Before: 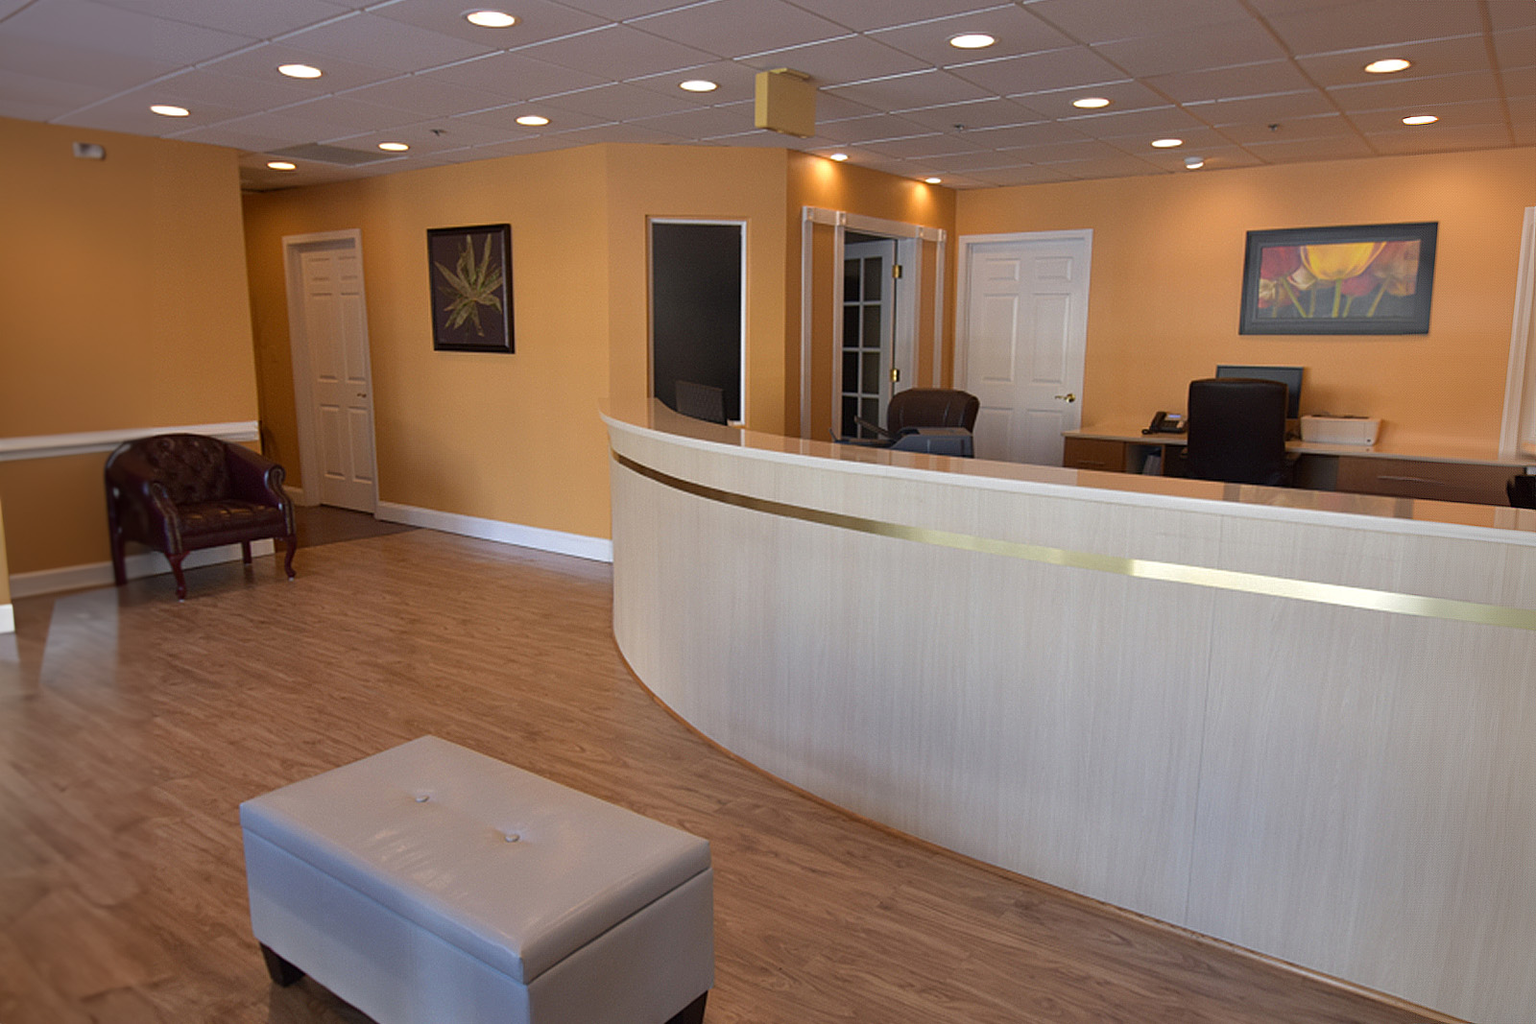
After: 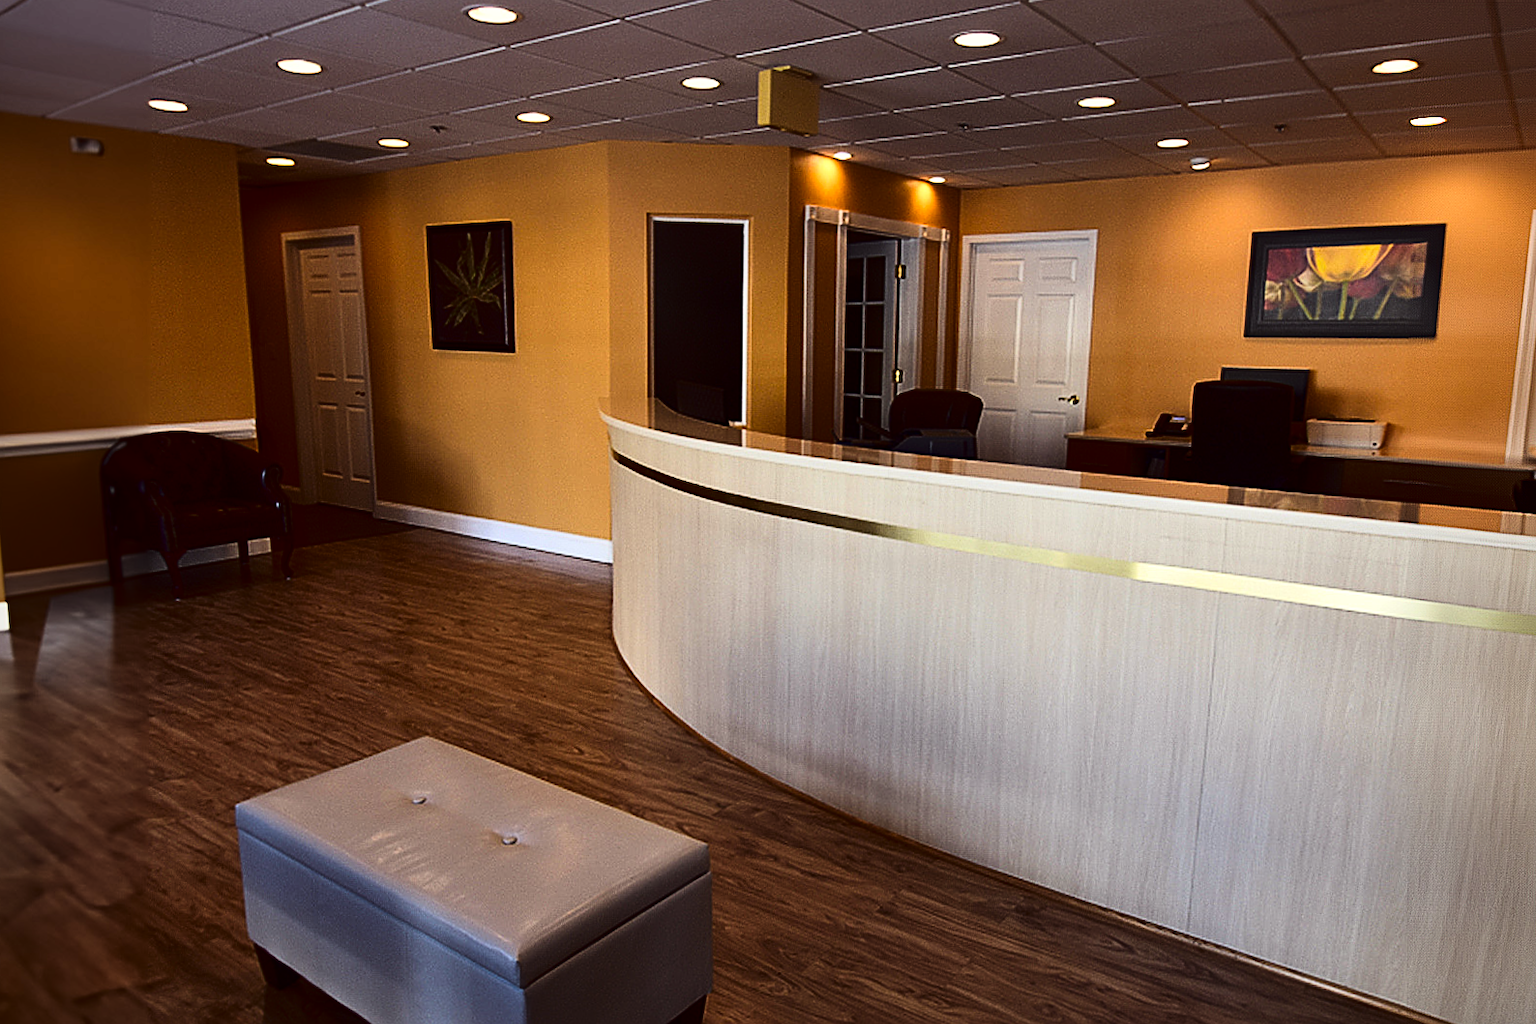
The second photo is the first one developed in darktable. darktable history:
crop and rotate: angle -0.281°
sharpen: on, module defaults
tone curve: curves: ch0 [(0, 0) (0.195, 0.109) (0.751, 0.848) (1, 1)], color space Lab, linked channels, preserve colors none
color correction: highlights a* -1.08, highlights b* 4.53, shadows a* 3.62
contrast brightness saturation: contrast 0.22, brightness -0.181, saturation 0.239
